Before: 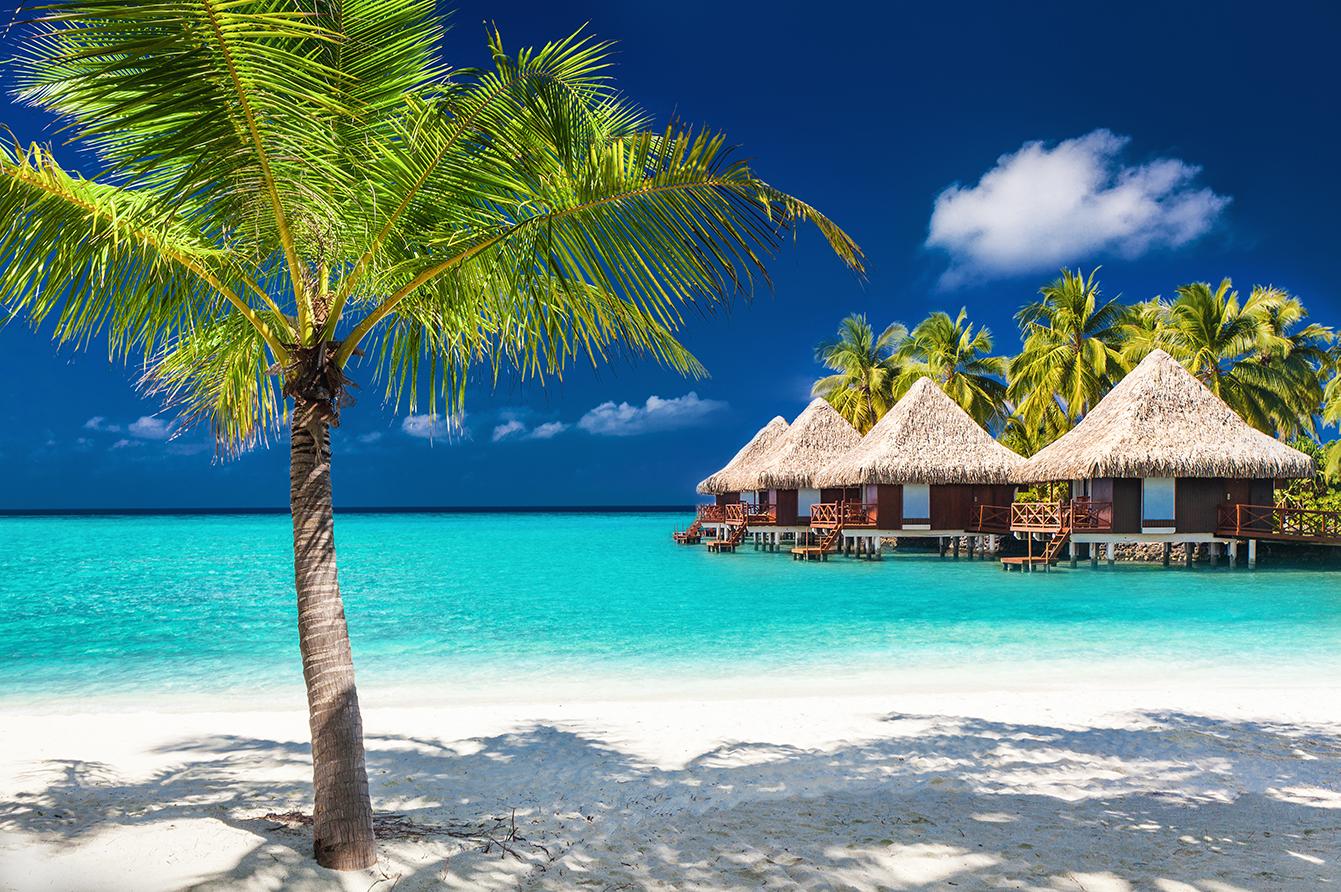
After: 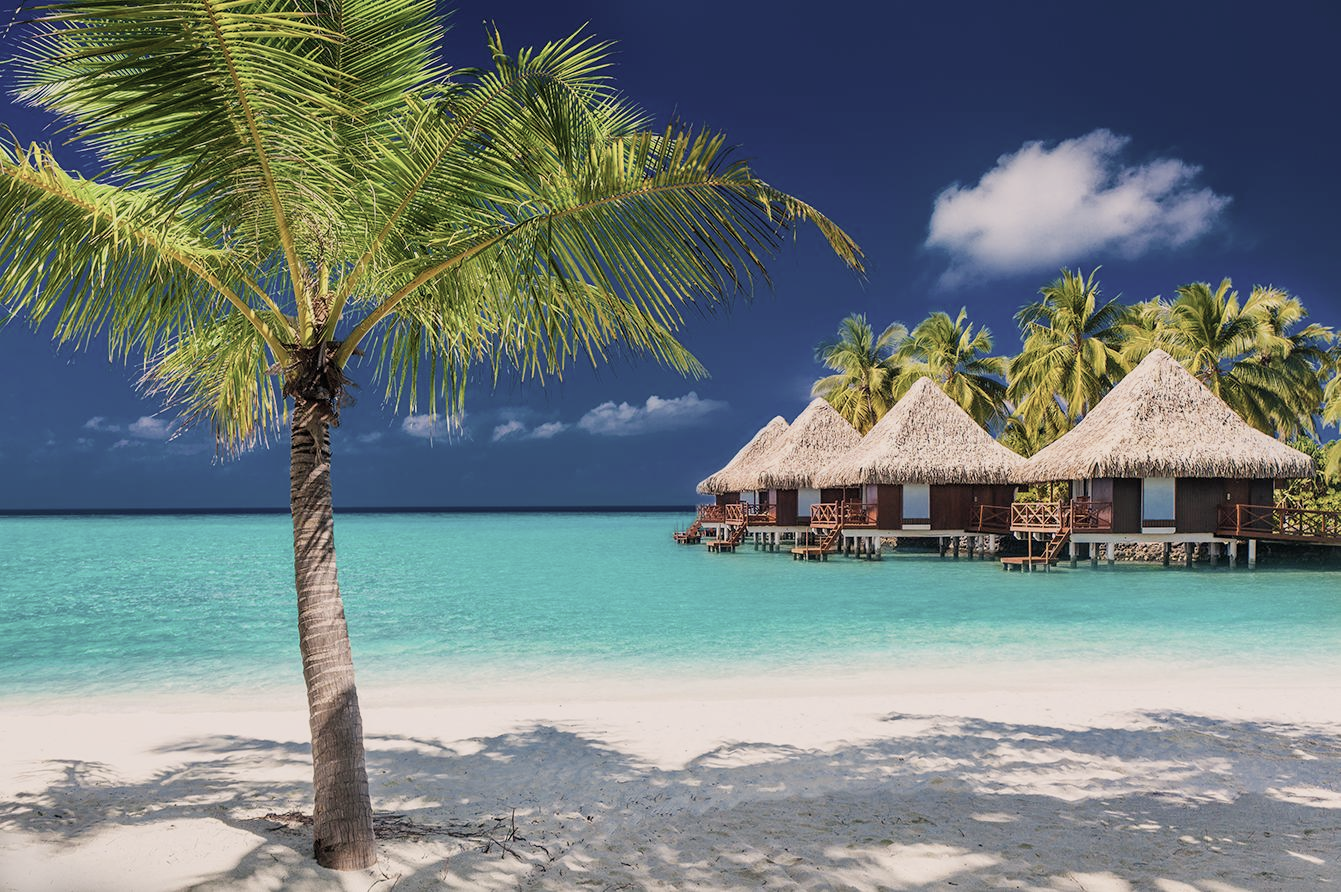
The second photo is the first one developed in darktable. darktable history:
color correction: highlights a* 5.59, highlights b* 5.24, saturation 0.68
filmic rgb: black relative exposure -15 EV, white relative exposure 3 EV, threshold 6 EV, target black luminance 0%, hardness 9.27, latitude 99%, contrast 0.912, shadows ↔ highlights balance 0.505%, add noise in highlights 0, color science v3 (2019), use custom middle-gray values true, iterations of high-quality reconstruction 0, contrast in highlights soft, enable highlight reconstruction true
